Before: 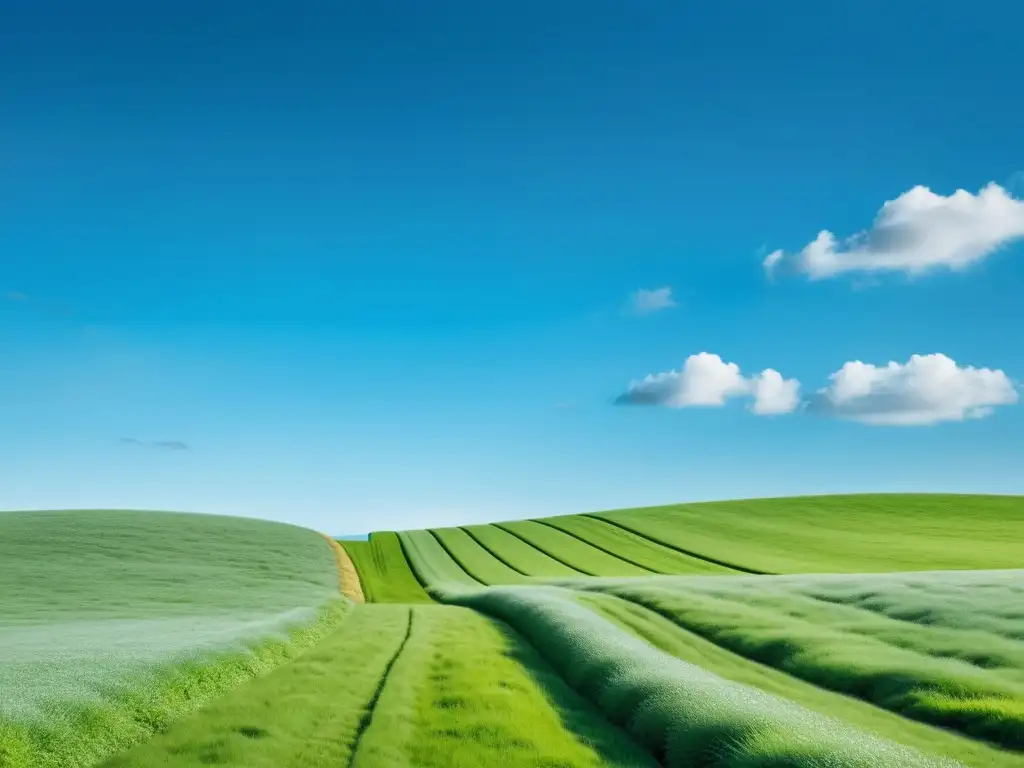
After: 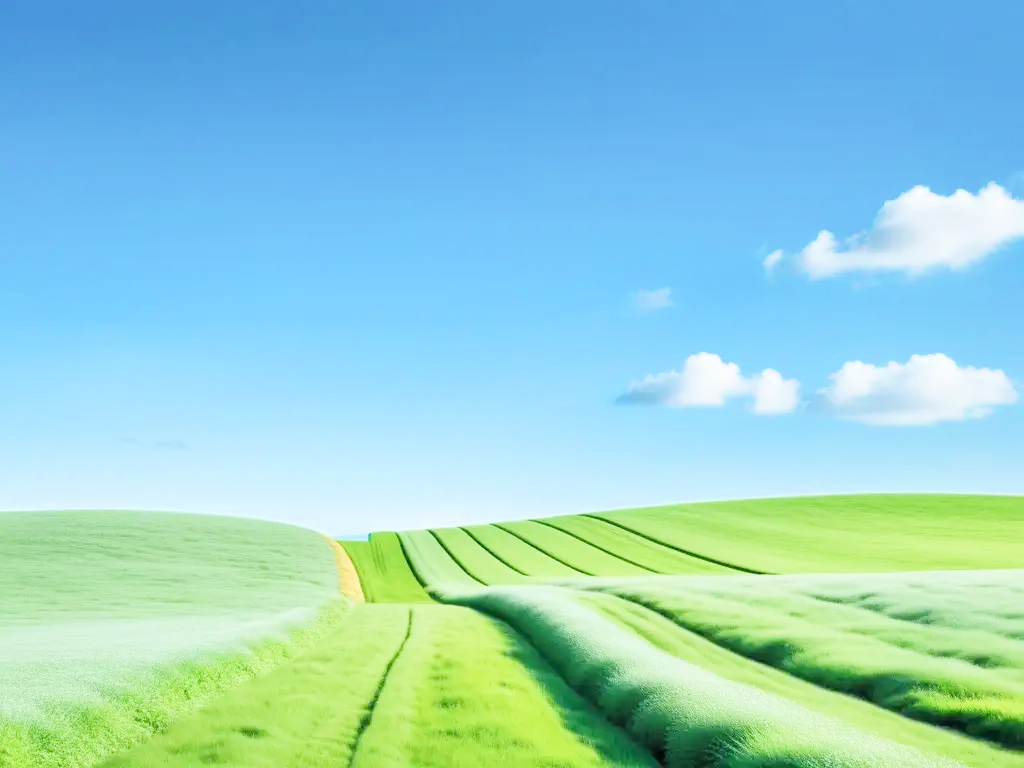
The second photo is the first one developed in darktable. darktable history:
filmic rgb: black relative exposure -7.65 EV, white relative exposure 4.56 EV, threshold 5.99 EV, hardness 3.61, iterations of high-quality reconstruction 0, enable highlight reconstruction true
exposure: black level correction 0, exposure 1.925 EV, compensate highlight preservation false
